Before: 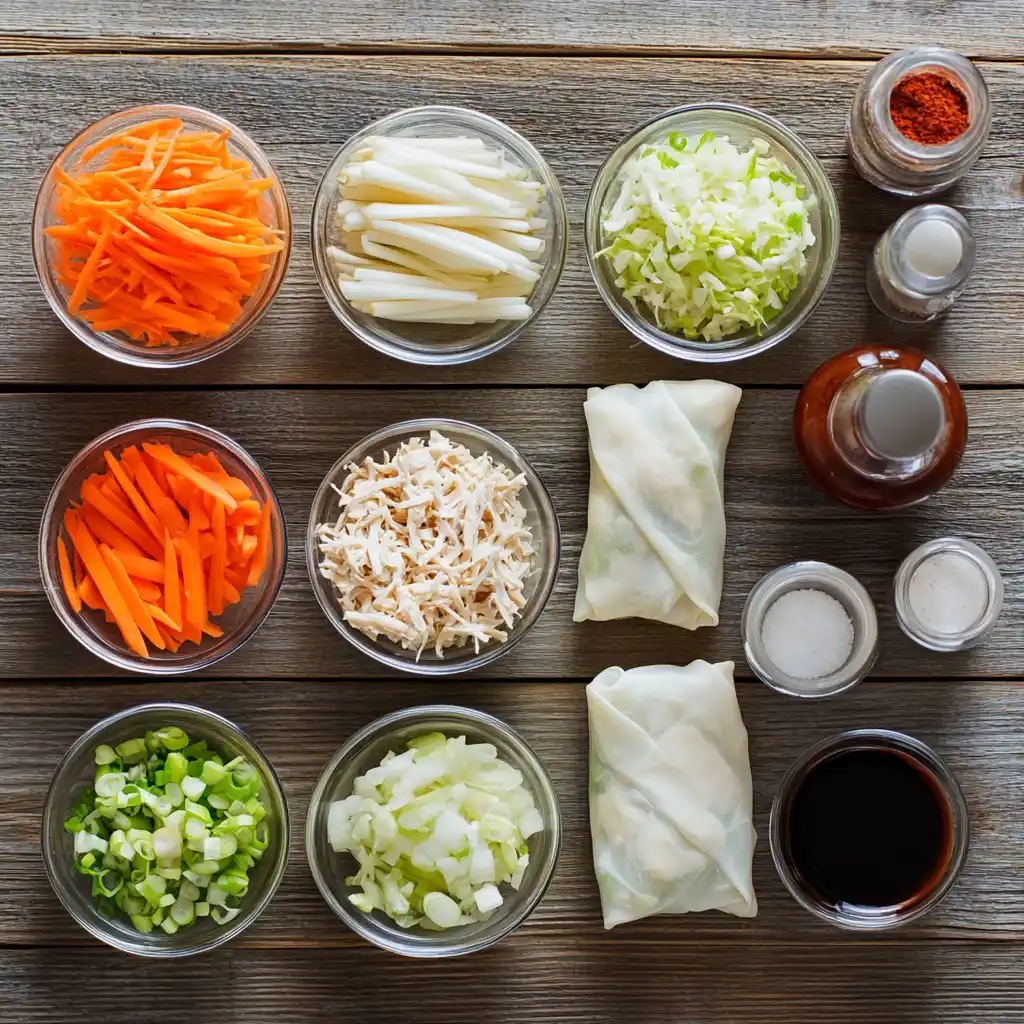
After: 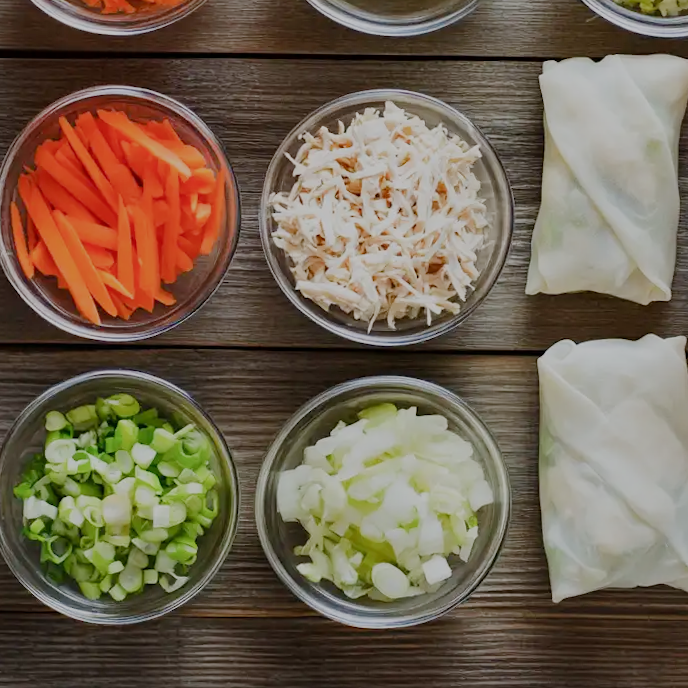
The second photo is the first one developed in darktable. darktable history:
crop and rotate: angle -0.82°, left 3.85%, top 31.828%, right 27.992%
sigmoid: contrast 1.05, skew -0.15
